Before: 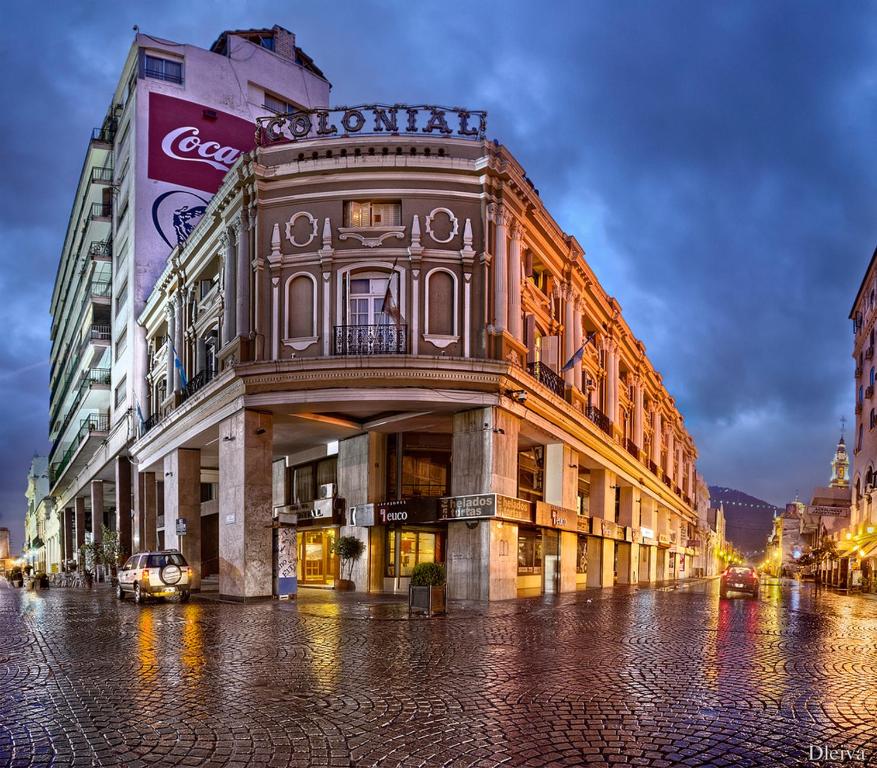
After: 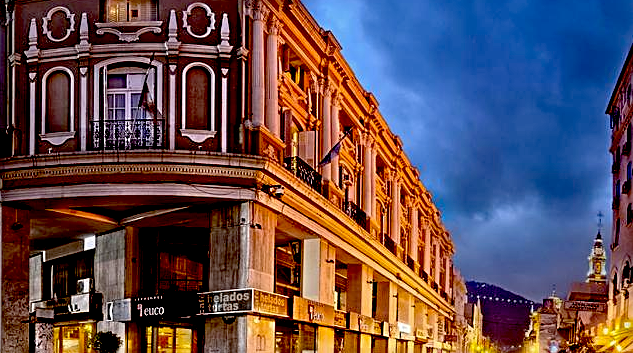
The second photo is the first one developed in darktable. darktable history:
sharpen: on, module defaults
crop and rotate: left 27.818%, top 26.776%, bottom 27.194%
exposure: black level correction 0.056, exposure -0.038 EV, compensate highlight preservation false
